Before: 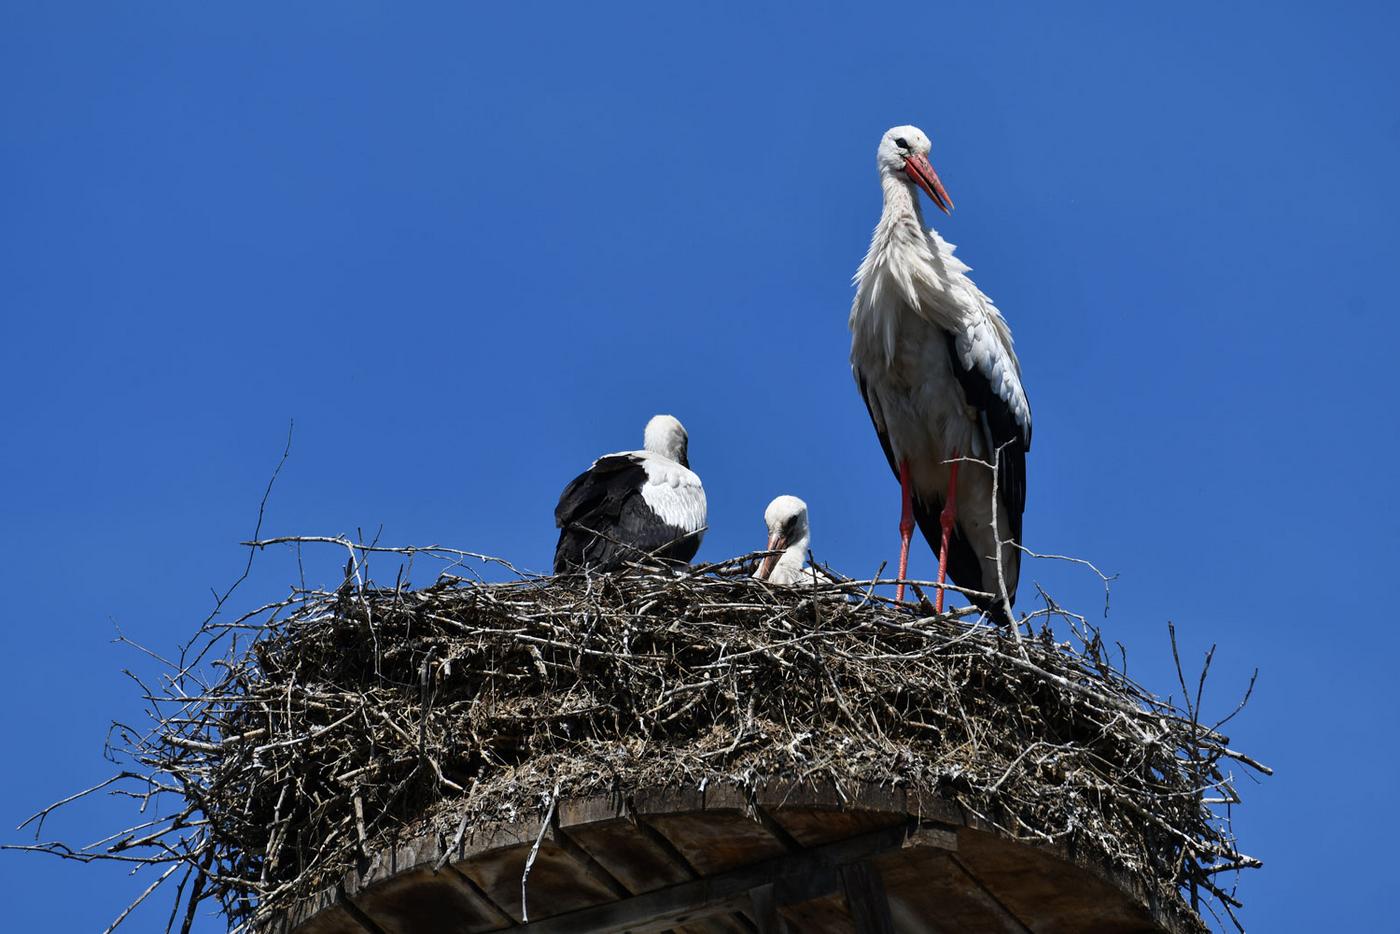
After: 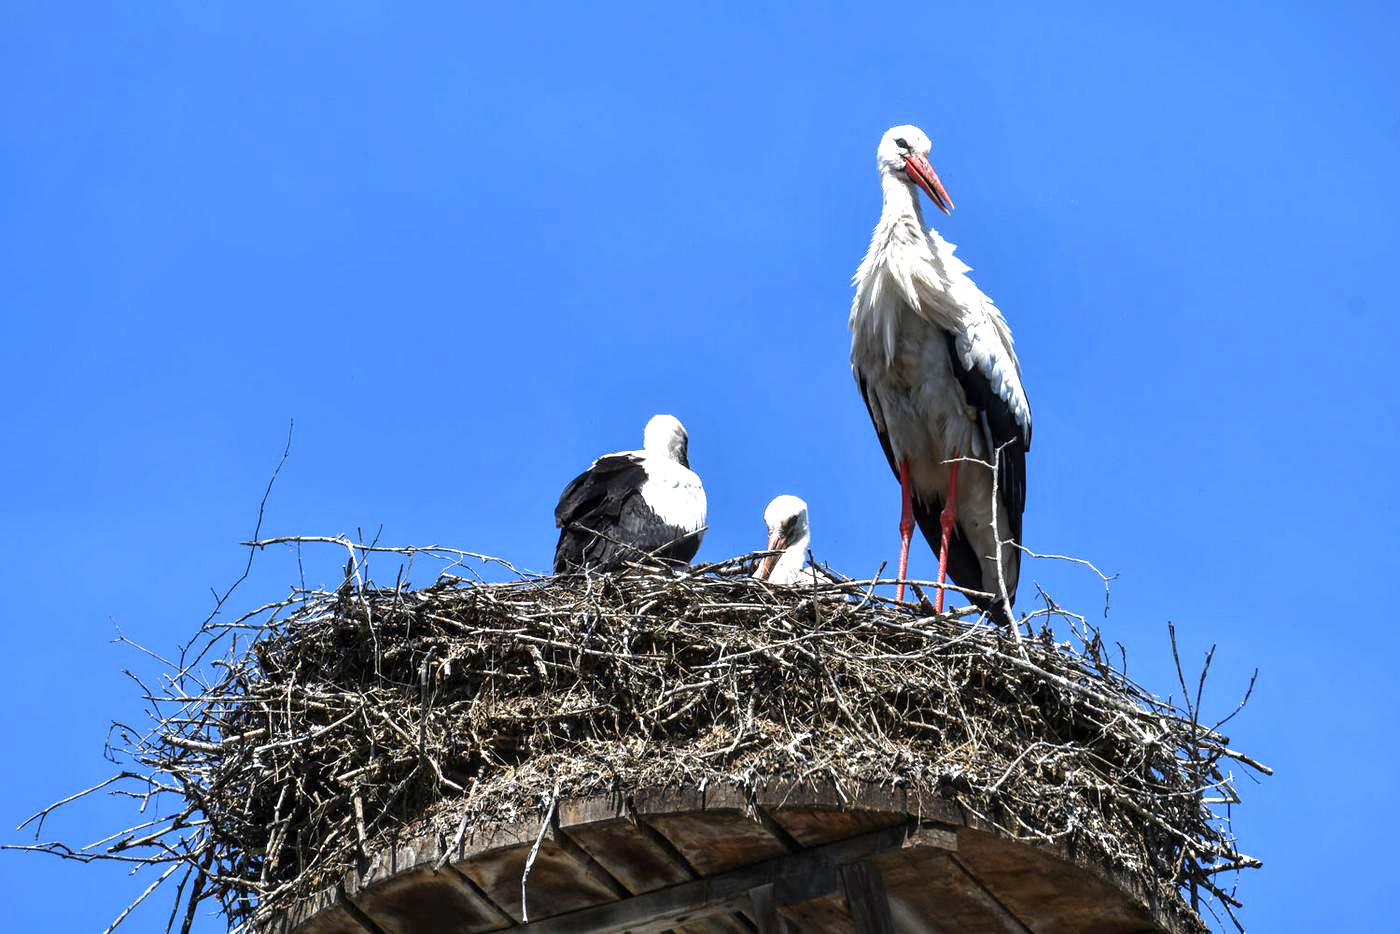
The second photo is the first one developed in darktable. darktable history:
local contrast: on, module defaults
exposure: black level correction 0, exposure 1.104 EV, compensate exposure bias true, compensate highlight preservation false
